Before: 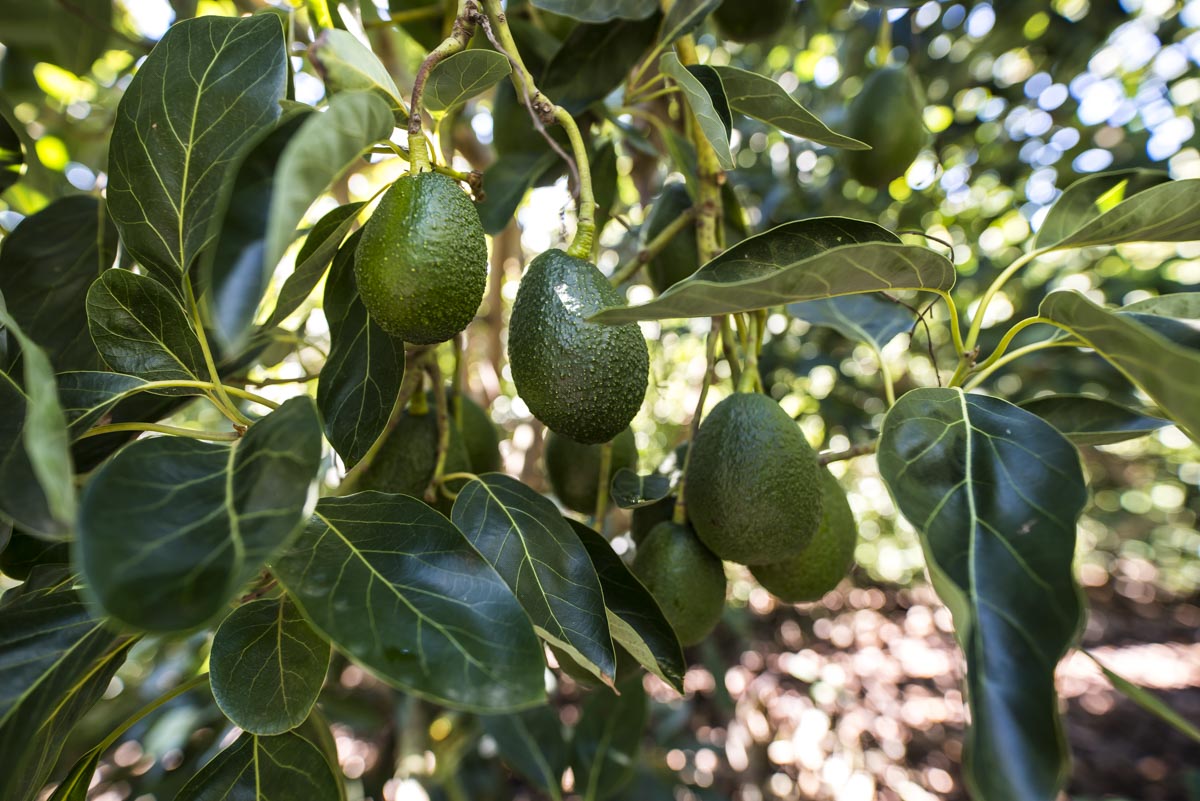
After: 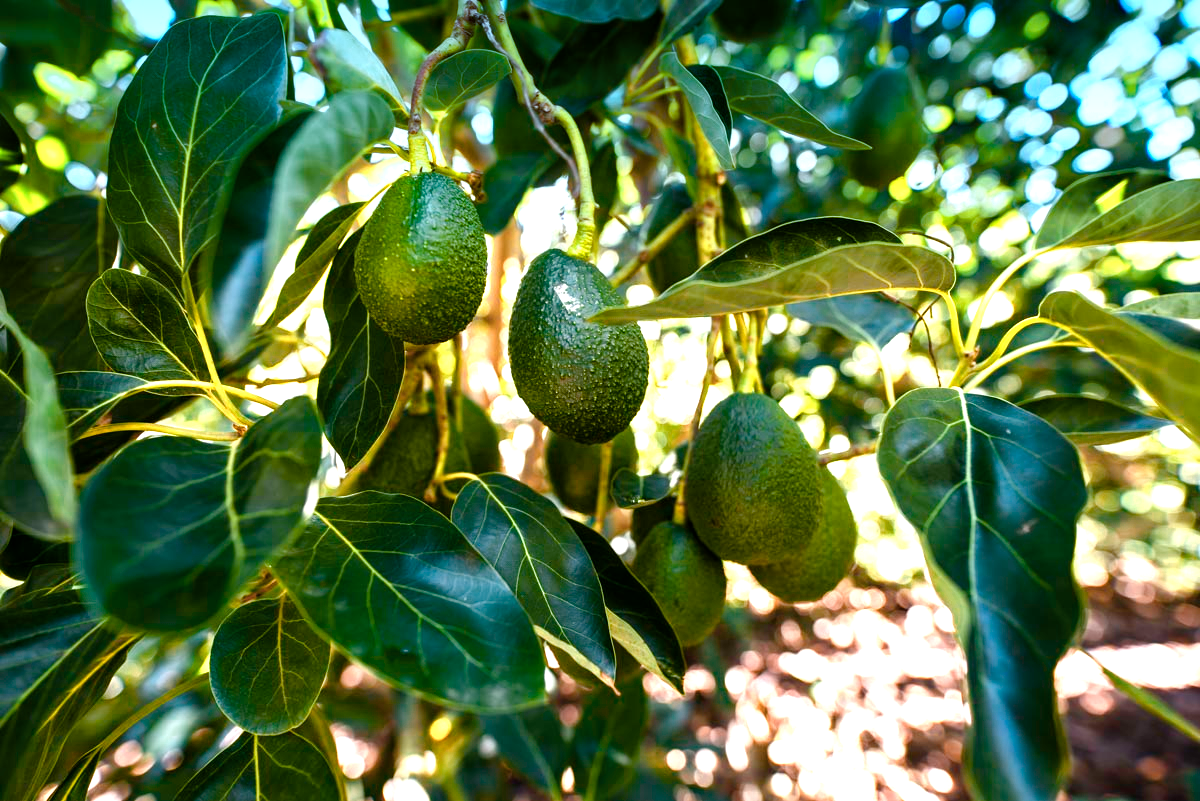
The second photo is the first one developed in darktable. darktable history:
graduated density: density 2.02 EV, hardness 44%, rotation 0.374°, offset 8.21, hue 208.8°, saturation 97%
color balance rgb: linear chroma grading › shadows -2.2%, linear chroma grading › highlights -15%, linear chroma grading › global chroma -10%, linear chroma grading › mid-tones -10%, perceptual saturation grading › global saturation 45%, perceptual saturation grading › highlights -50%, perceptual saturation grading › shadows 30%, perceptual brilliance grading › global brilliance 18%, global vibrance 45%
color zones: curves: ch0 [(0.018, 0.548) (0.224, 0.64) (0.425, 0.447) (0.675, 0.575) (0.732, 0.579)]; ch1 [(0.066, 0.487) (0.25, 0.5) (0.404, 0.43) (0.75, 0.421) (0.956, 0.421)]; ch2 [(0.044, 0.561) (0.215, 0.465) (0.399, 0.544) (0.465, 0.548) (0.614, 0.447) (0.724, 0.43) (0.882, 0.623) (0.956, 0.632)]
